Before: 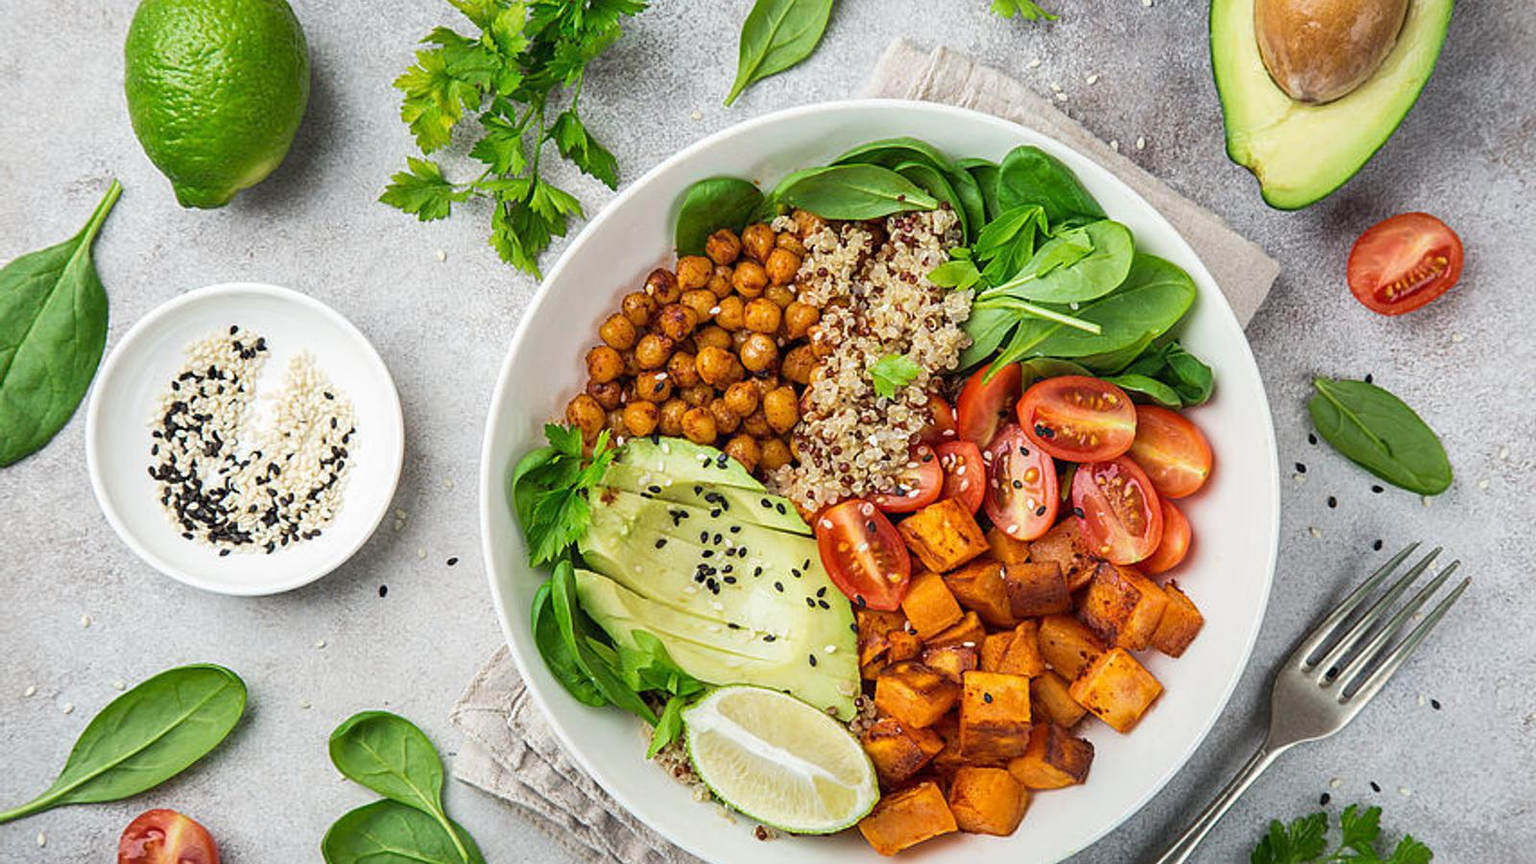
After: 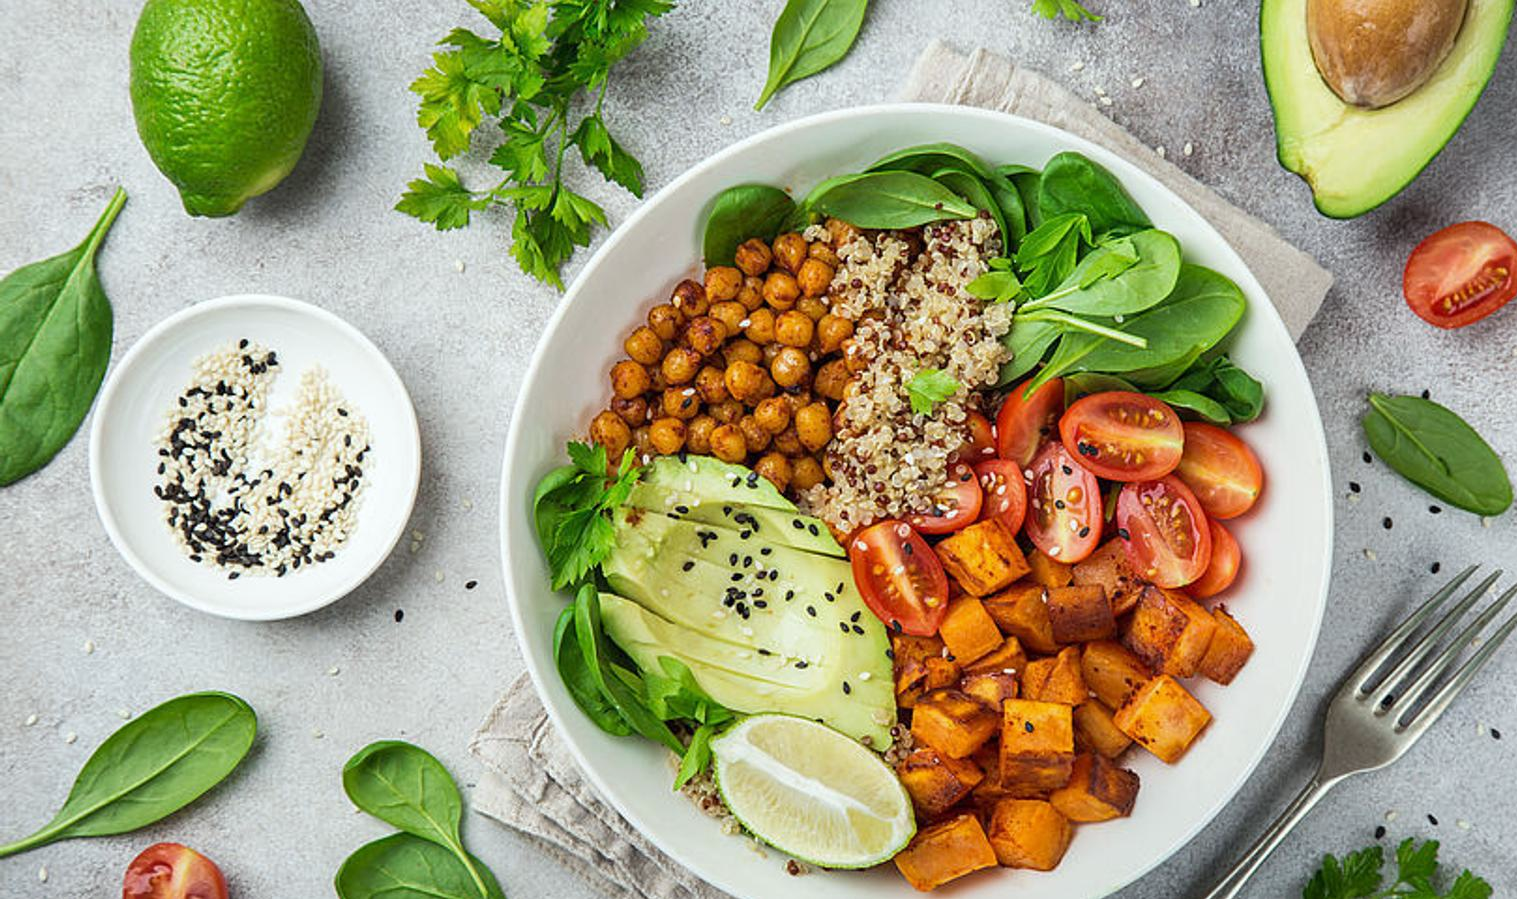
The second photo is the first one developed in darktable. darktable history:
crop and rotate: right 5.167%
white balance: red 0.978, blue 0.999
